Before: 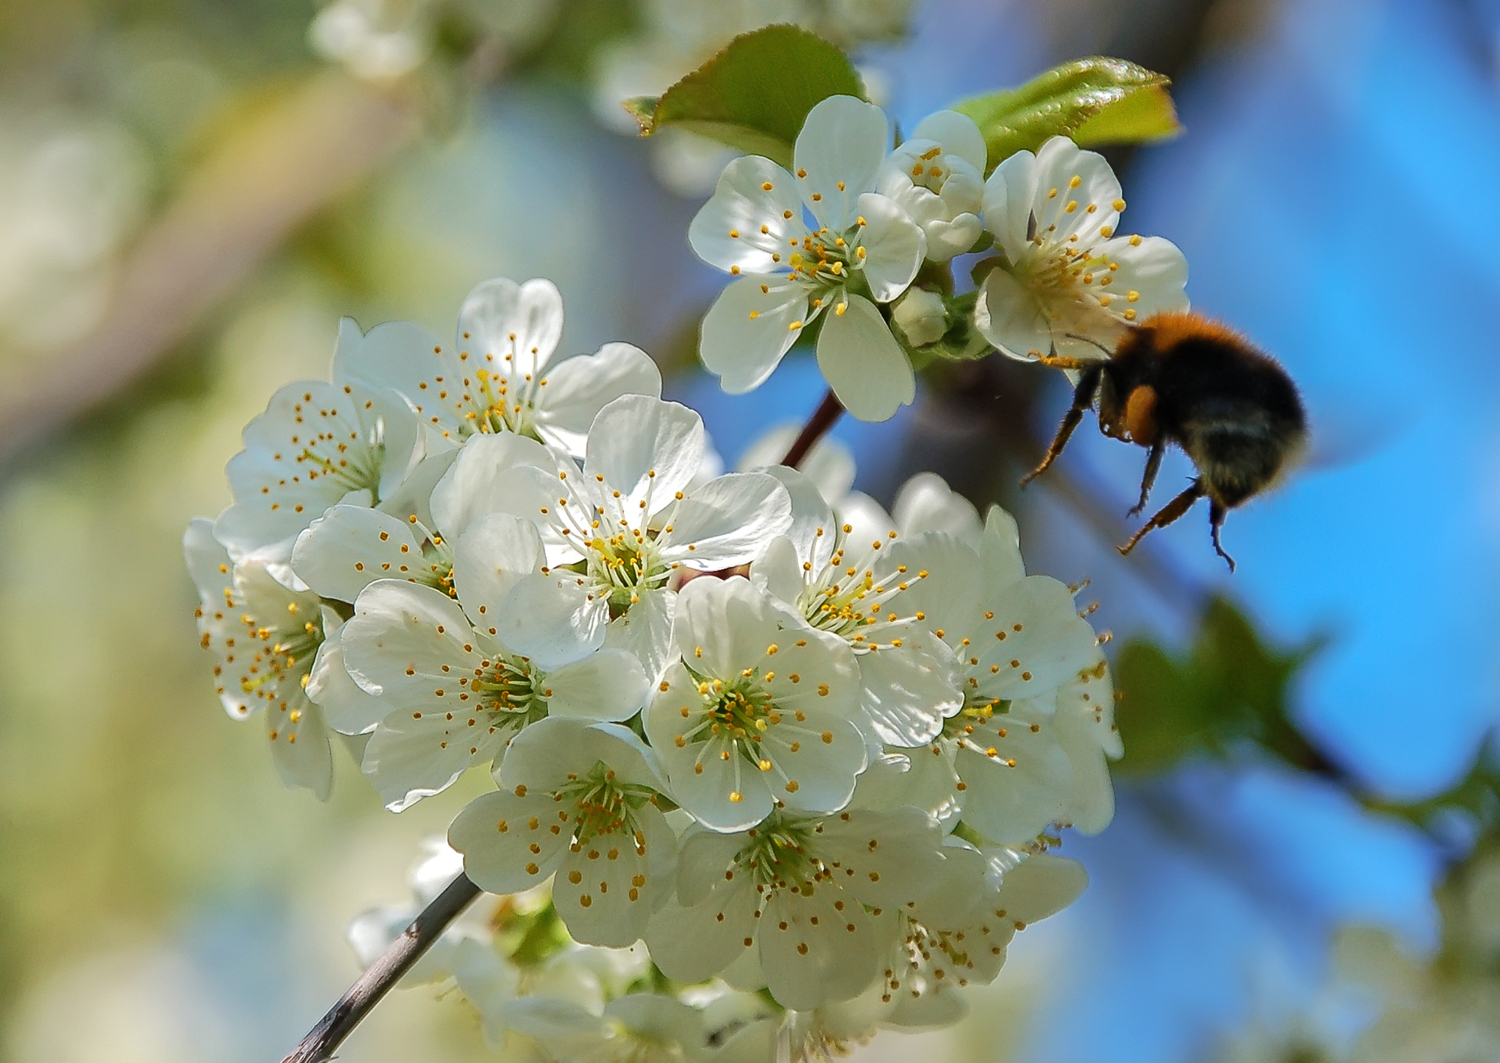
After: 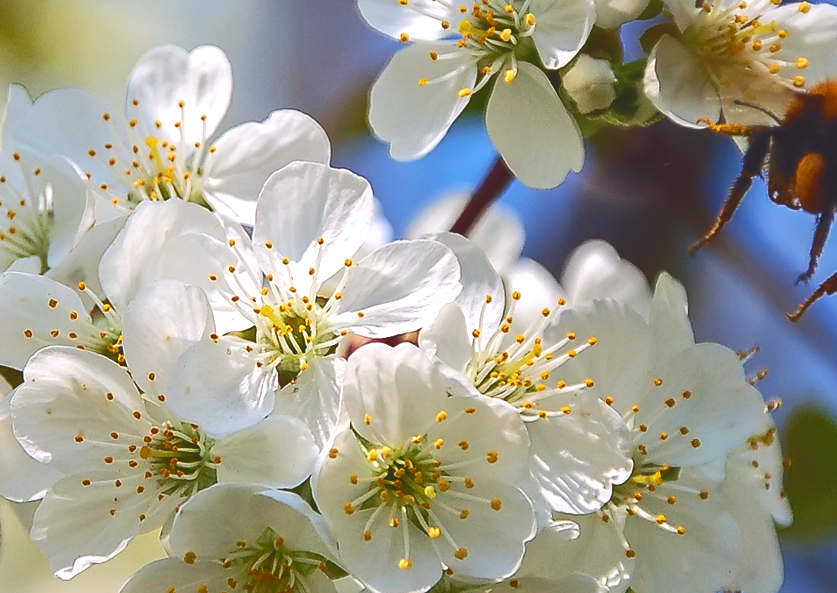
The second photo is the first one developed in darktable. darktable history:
crop and rotate: left 22.13%, top 22.054%, right 22.026%, bottom 22.102%
tone curve: curves: ch0 [(0, 0.142) (0.384, 0.314) (0.752, 0.711) (0.991, 0.95)]; ch1 [(0.006, 0.129) (0.346, 0.384) (1, 1)]; ch2 [(0.003, 0.057) (0.261, 0.248) (1, 1)], color space Lab, independent channels
exposure: black level correction 0, exposure 0.5 EV, compensate exposure bias true, compensate highlight preservation false
